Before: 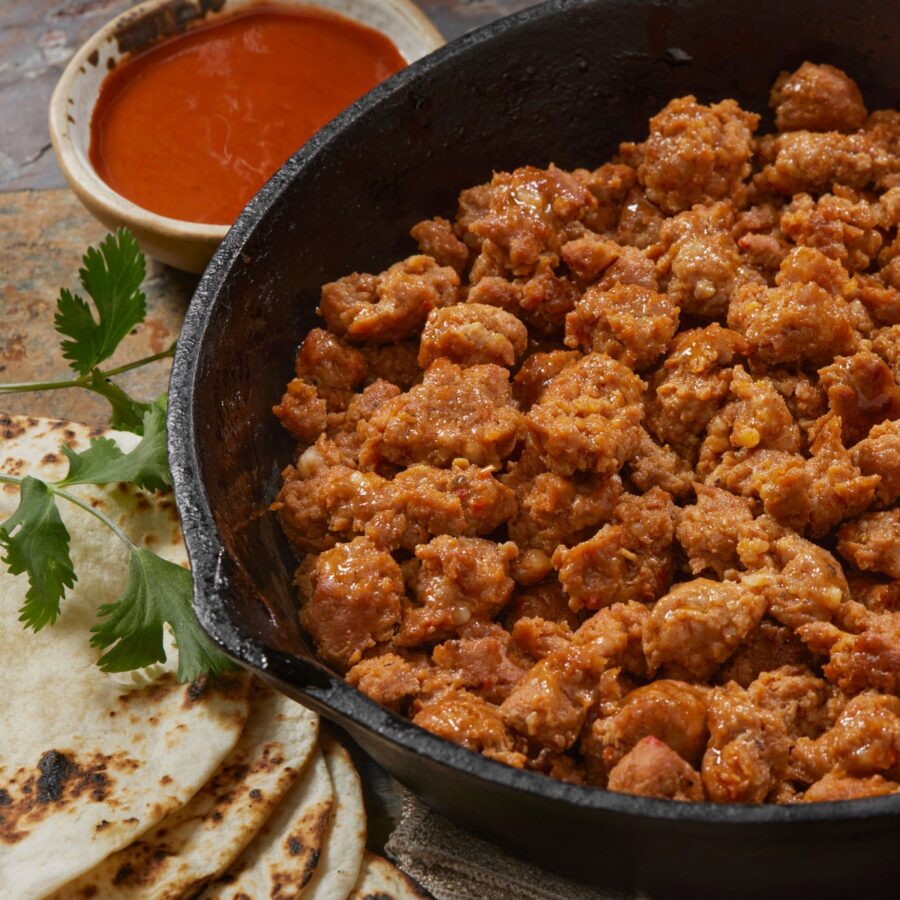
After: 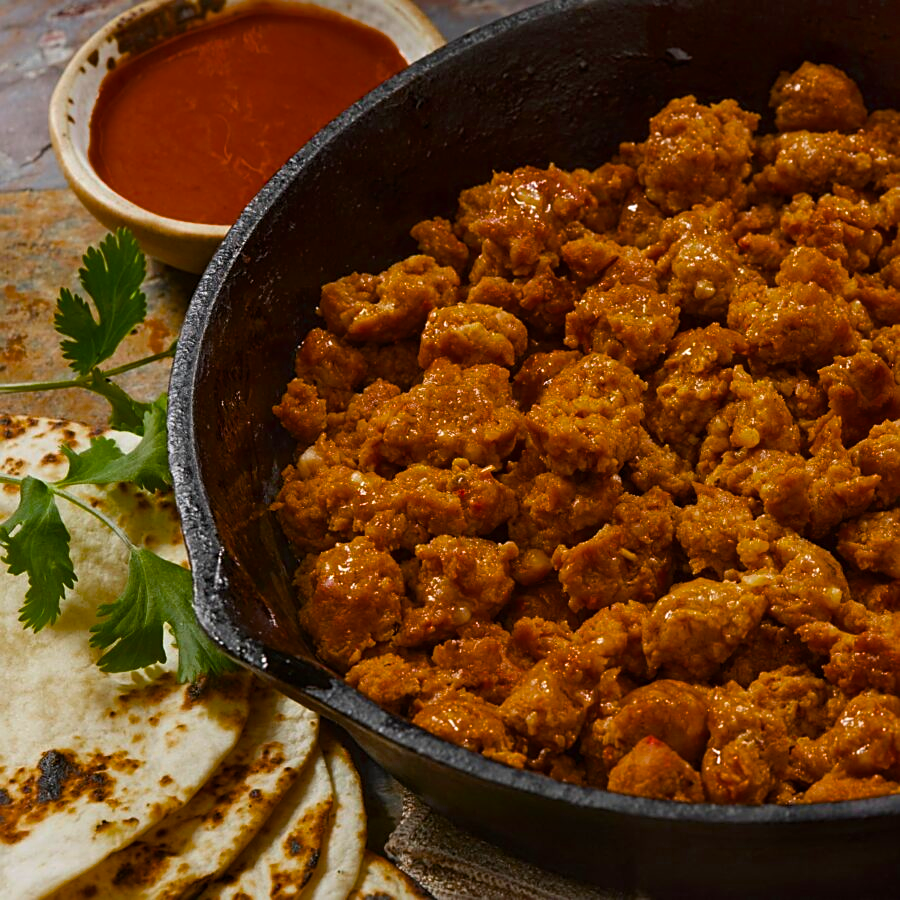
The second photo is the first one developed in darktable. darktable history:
color balance rgb: perceptual saturation grading › global saturation 30.296%, global vibrance 16.721%, saturation formula JzAzBz (2021)
sharpen: on, module defaults
